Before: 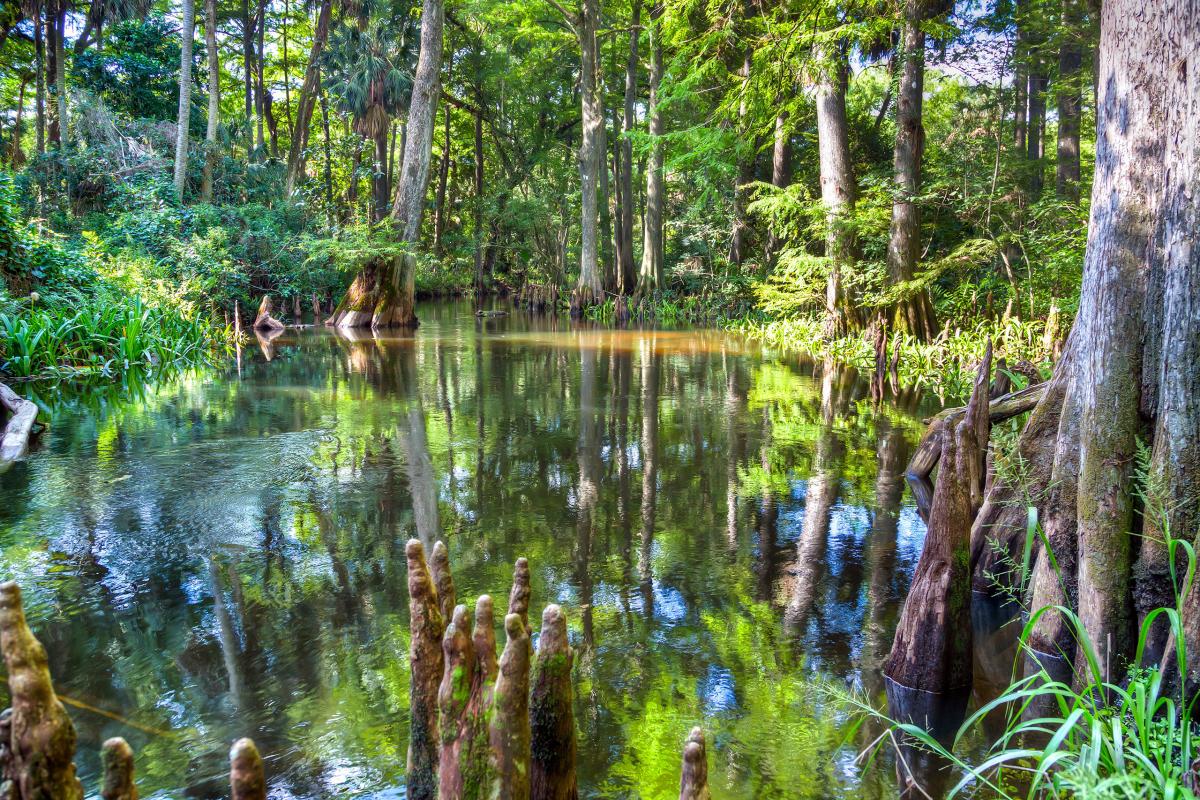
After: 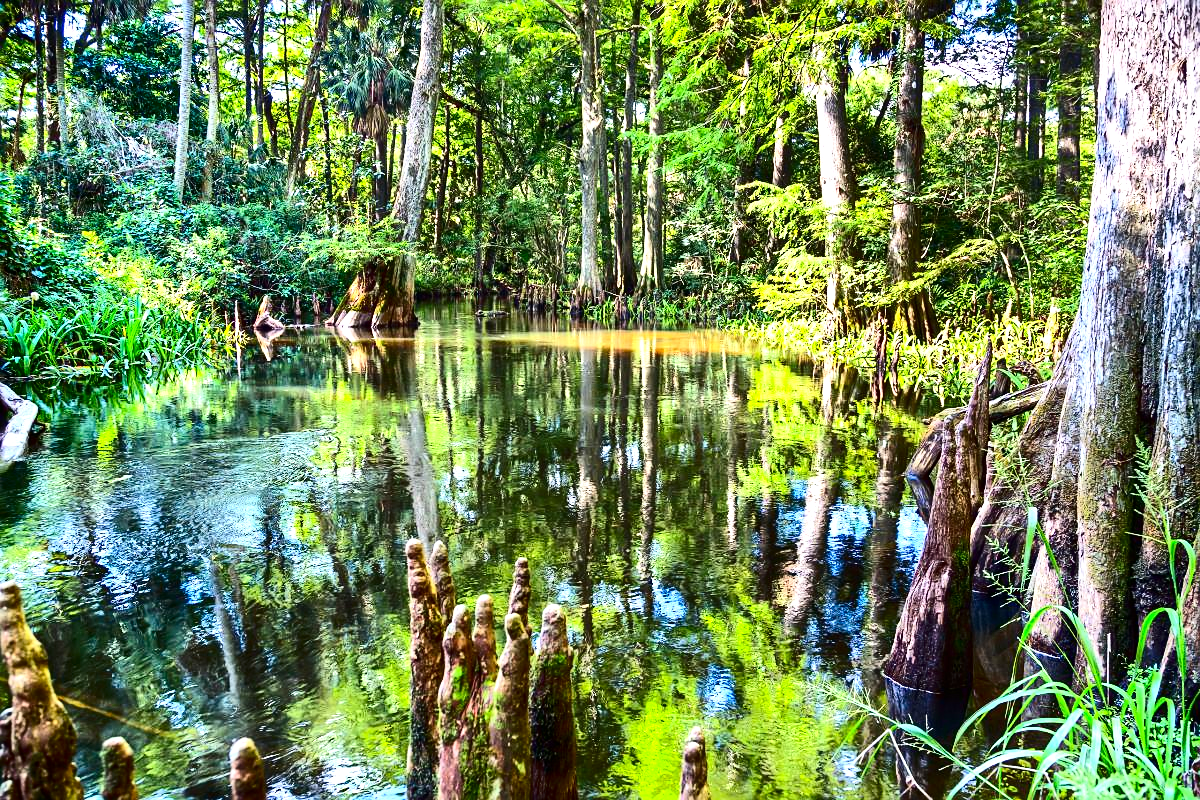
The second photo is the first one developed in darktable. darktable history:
contrast brightness saturation: contrast 0.316, brightness -0.085, saturation 0.168
exposure: black level correction -0.002, exposure 0.705 EV, compensate exposure bias true, compensate highlight preservation false
sharpen: on, module defaults
